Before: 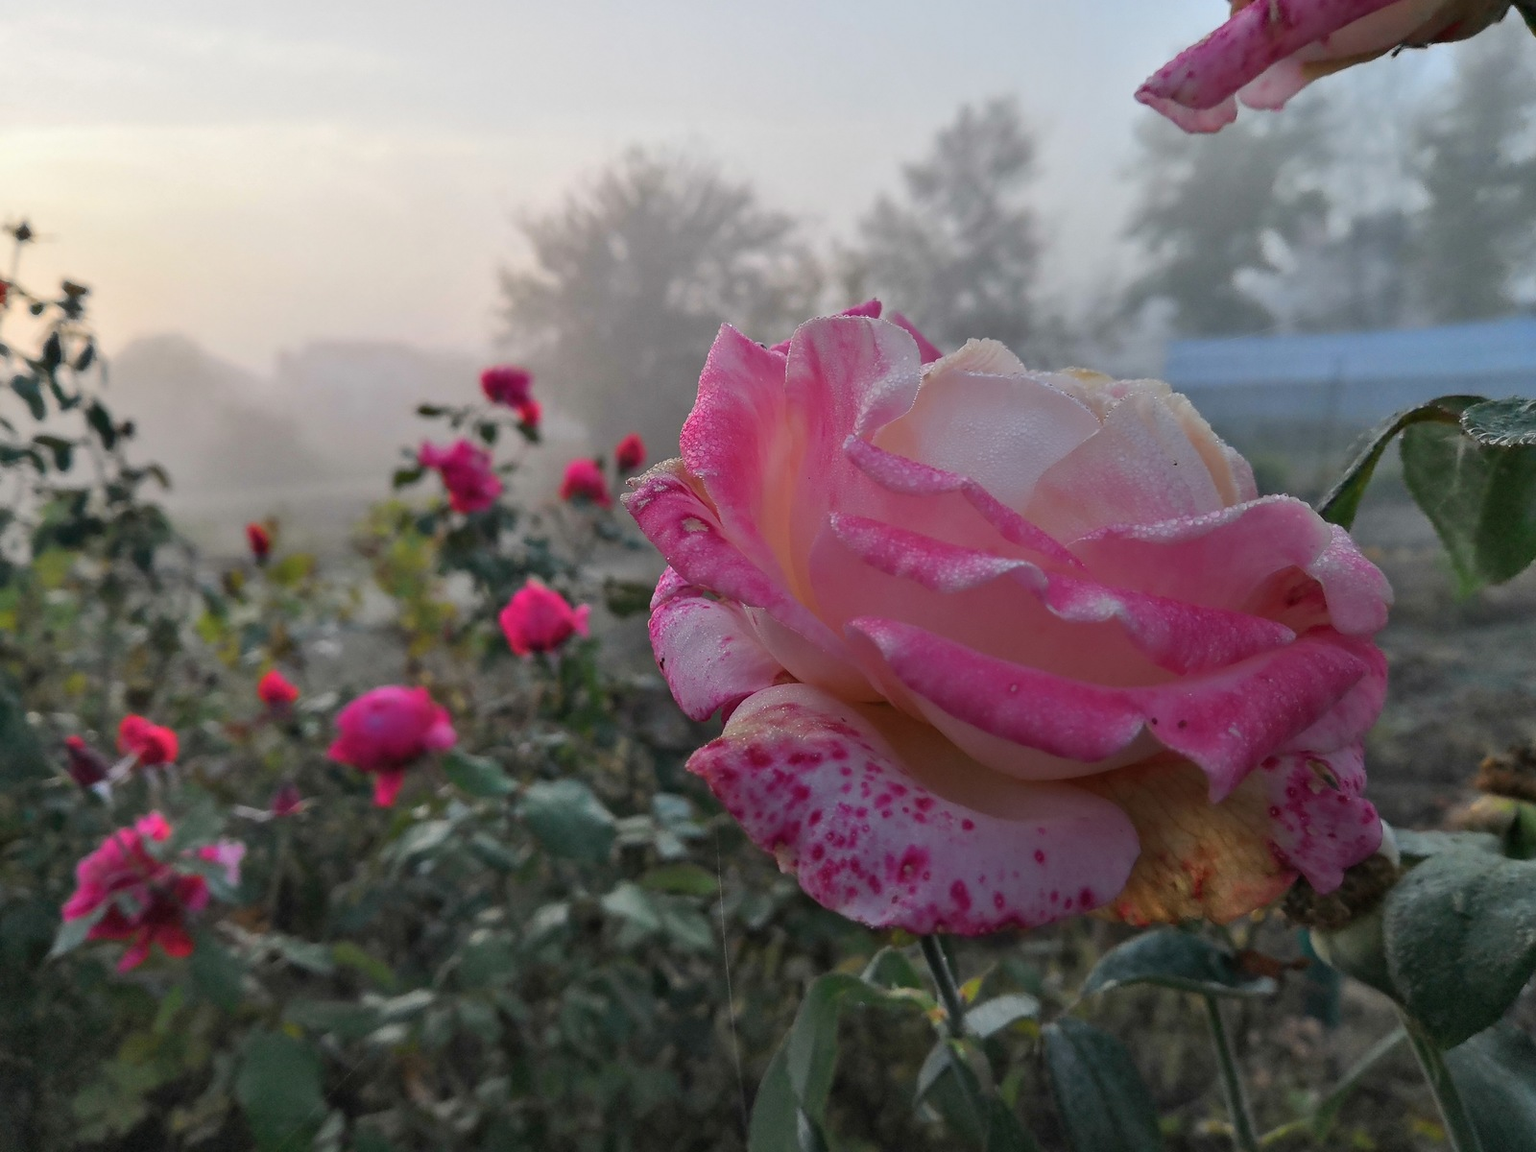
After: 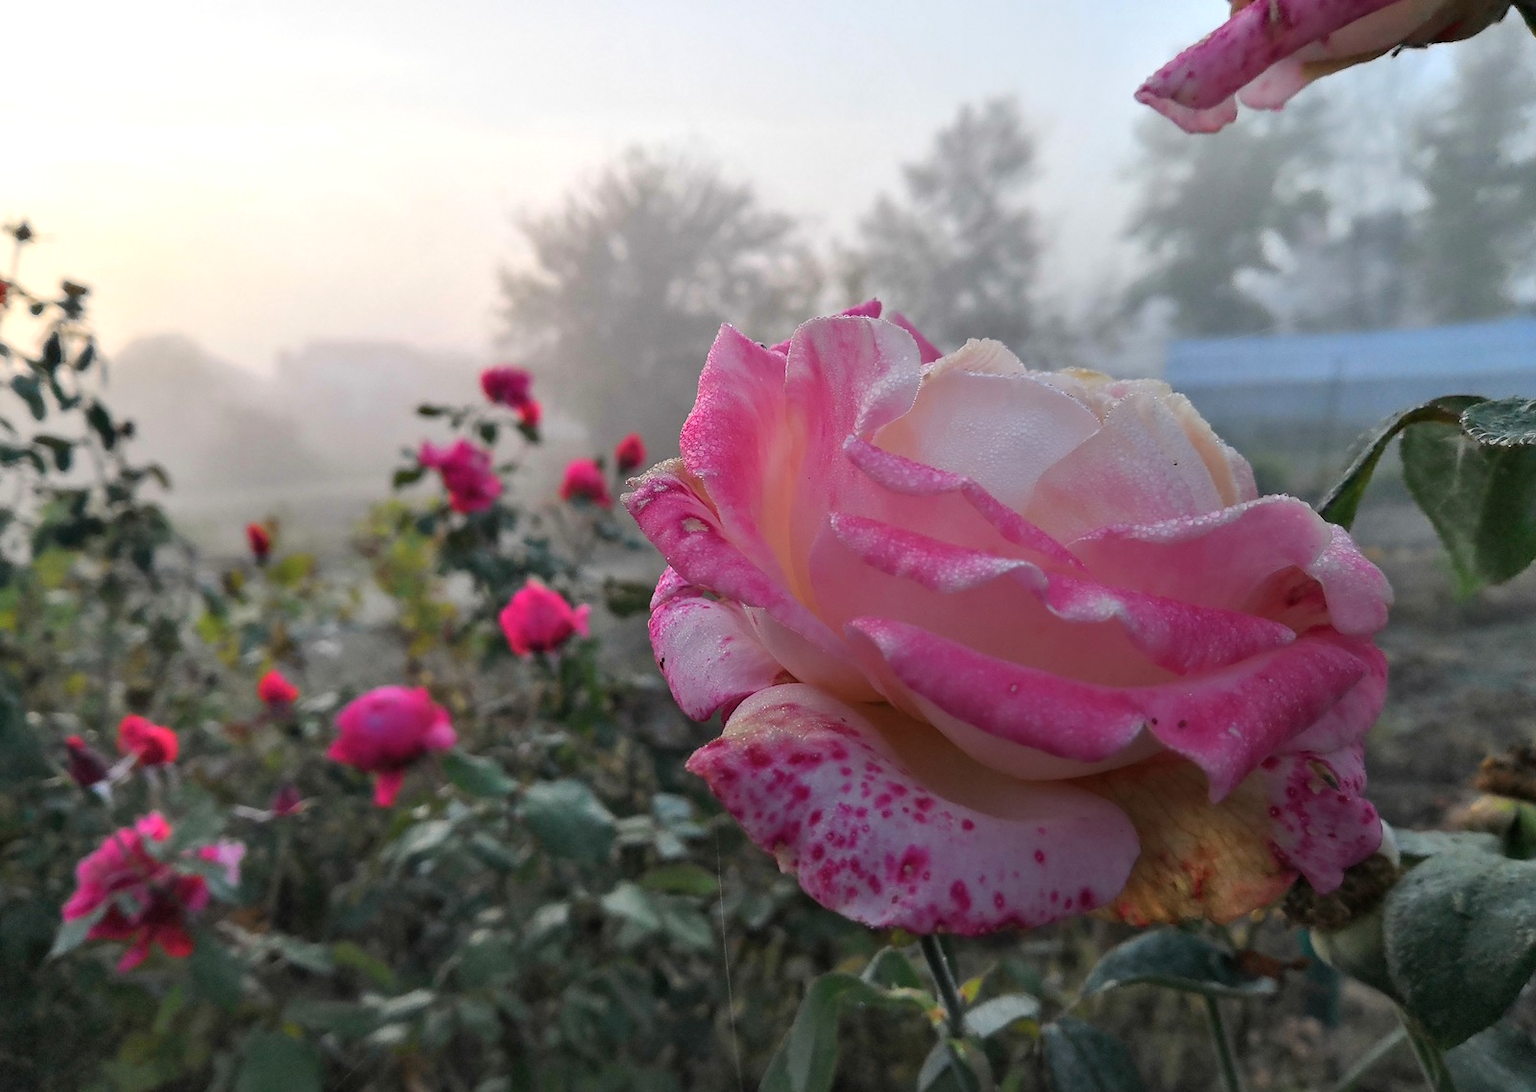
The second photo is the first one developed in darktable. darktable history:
crop and rotate: top 0.003%, bottom 5.092%
tone equalizer: -8 EV -0.377 EV, -7 EV -0.402 EV, -6 EV -0.313 EV, -5 EV -0.183 EV, -3 EV 0.189 EV, -2 EV 0.328 EV, -1 EV 0.403 EV, +0 EV 0.411 EV, mask exposure compensation -0.515 EV
